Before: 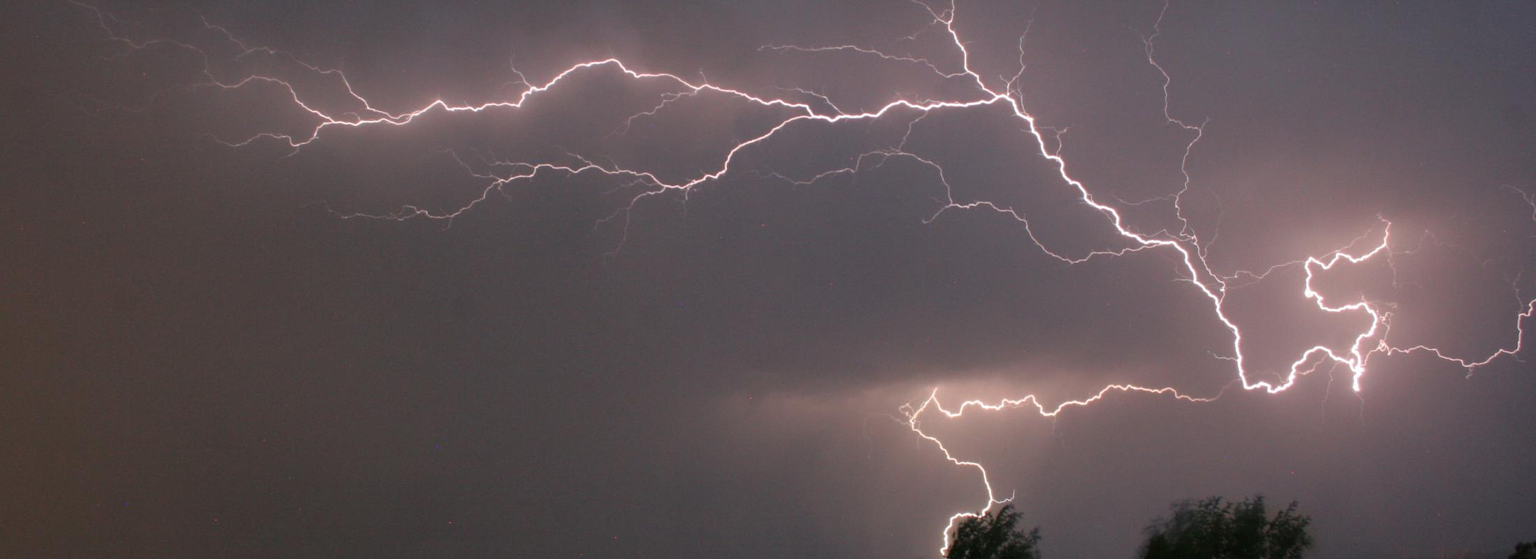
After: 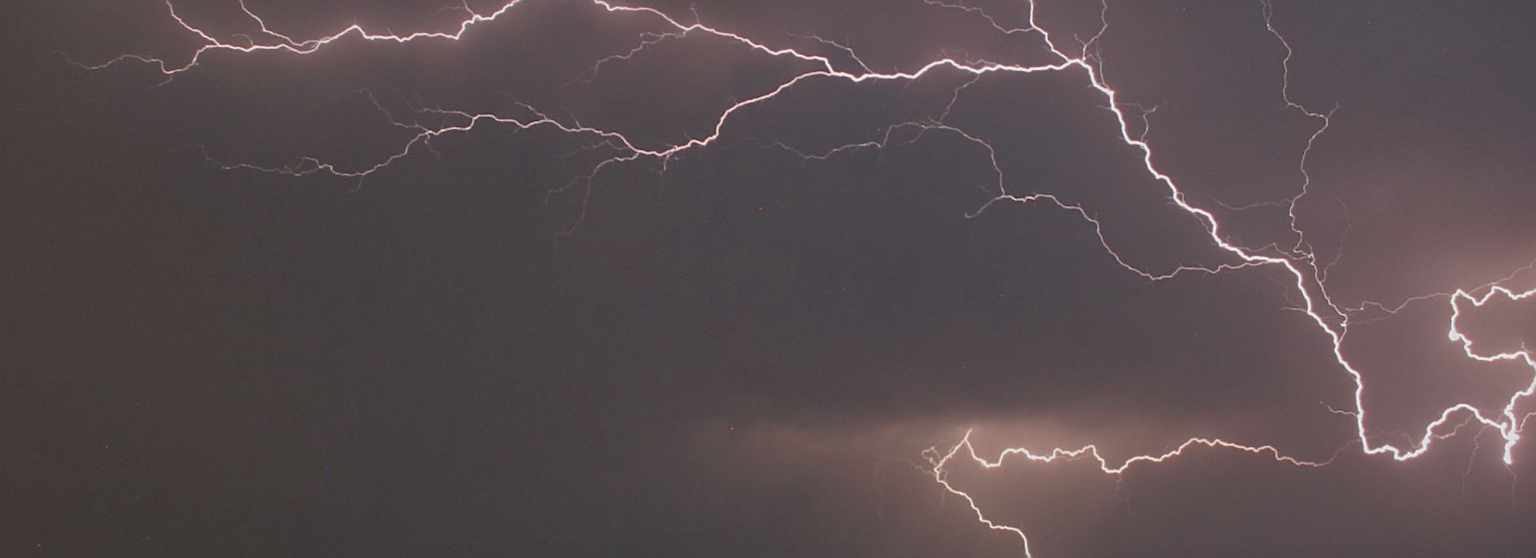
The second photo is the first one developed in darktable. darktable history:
contrast brightness saturation: contrast 0.07, brightness -0.13, saturation 0.06
tone equalizer: -8 EV 0.25 EV, -7 EV 0.417 EV, -6 EV 0.417 EV, -5 EV 0.25 EV, -3 EV -0.25 EV, -2 EV -0.417 EV, -1 EV -0.417 EV, +0 EV -0.25 EV, edges refinement/feathering 500, mask exposure compensation -1.57 EV, preserve details guided filter
sharpen: on, module defaults
crop and rotate: angle -3.27°, left 5.211%, top 5.211%, right 4.607%, bottom 4.607%
bloom: size 13.65%, threshold 98.39%, strength 4.82%
exposure: black level correction -0.03, compensate highlight preservation false
